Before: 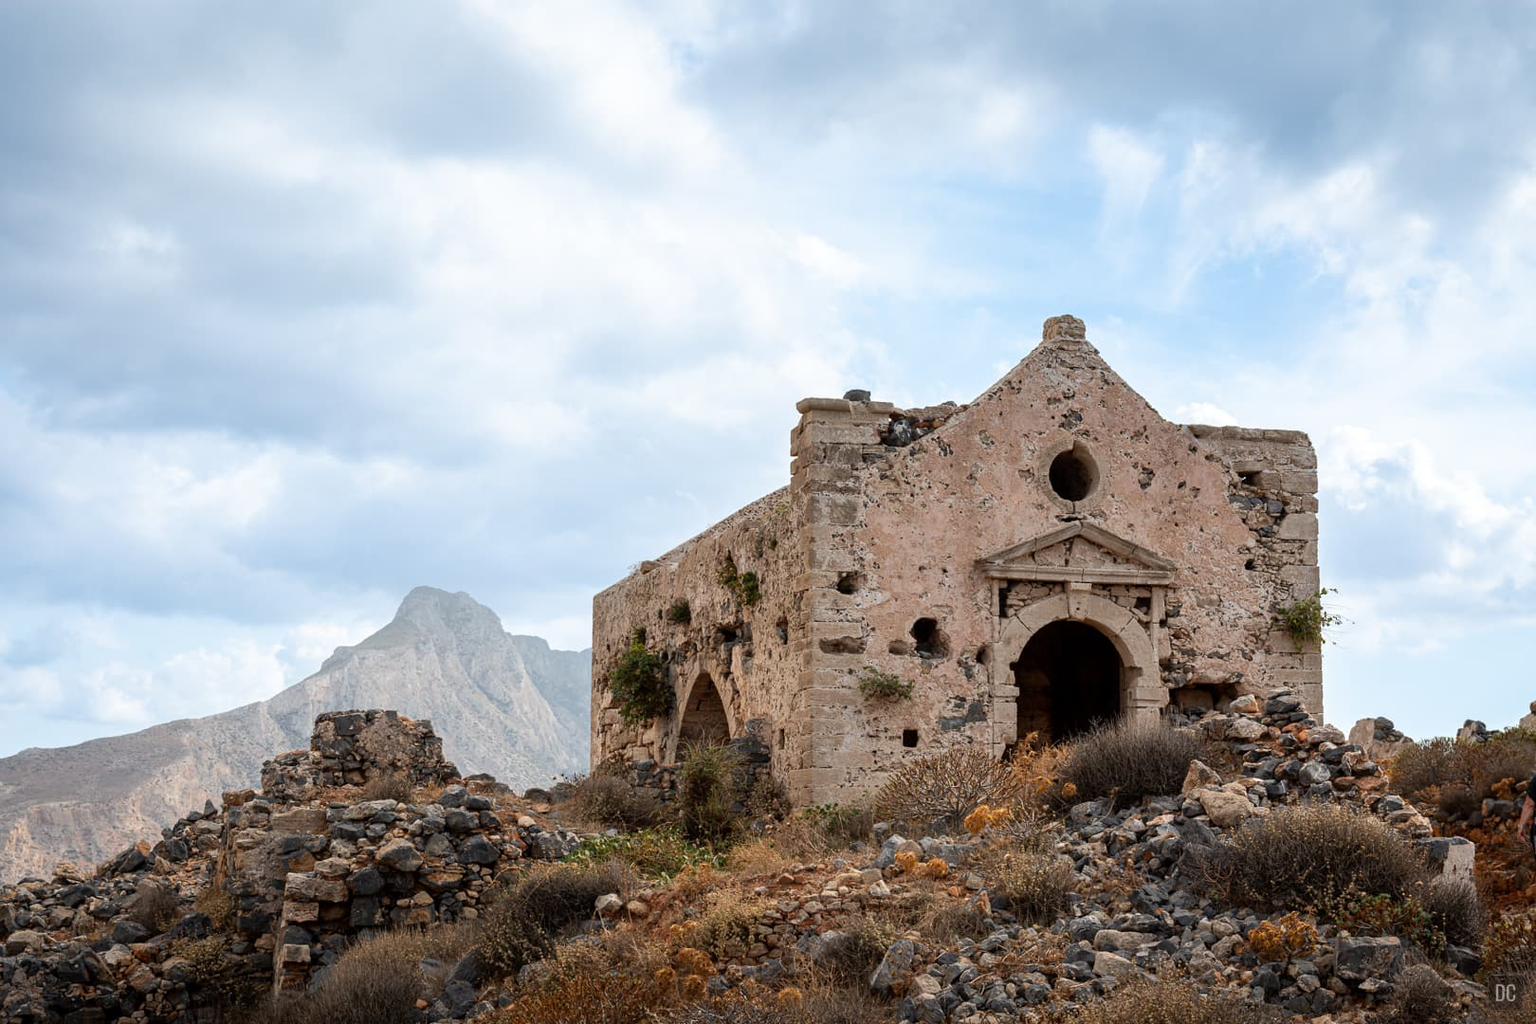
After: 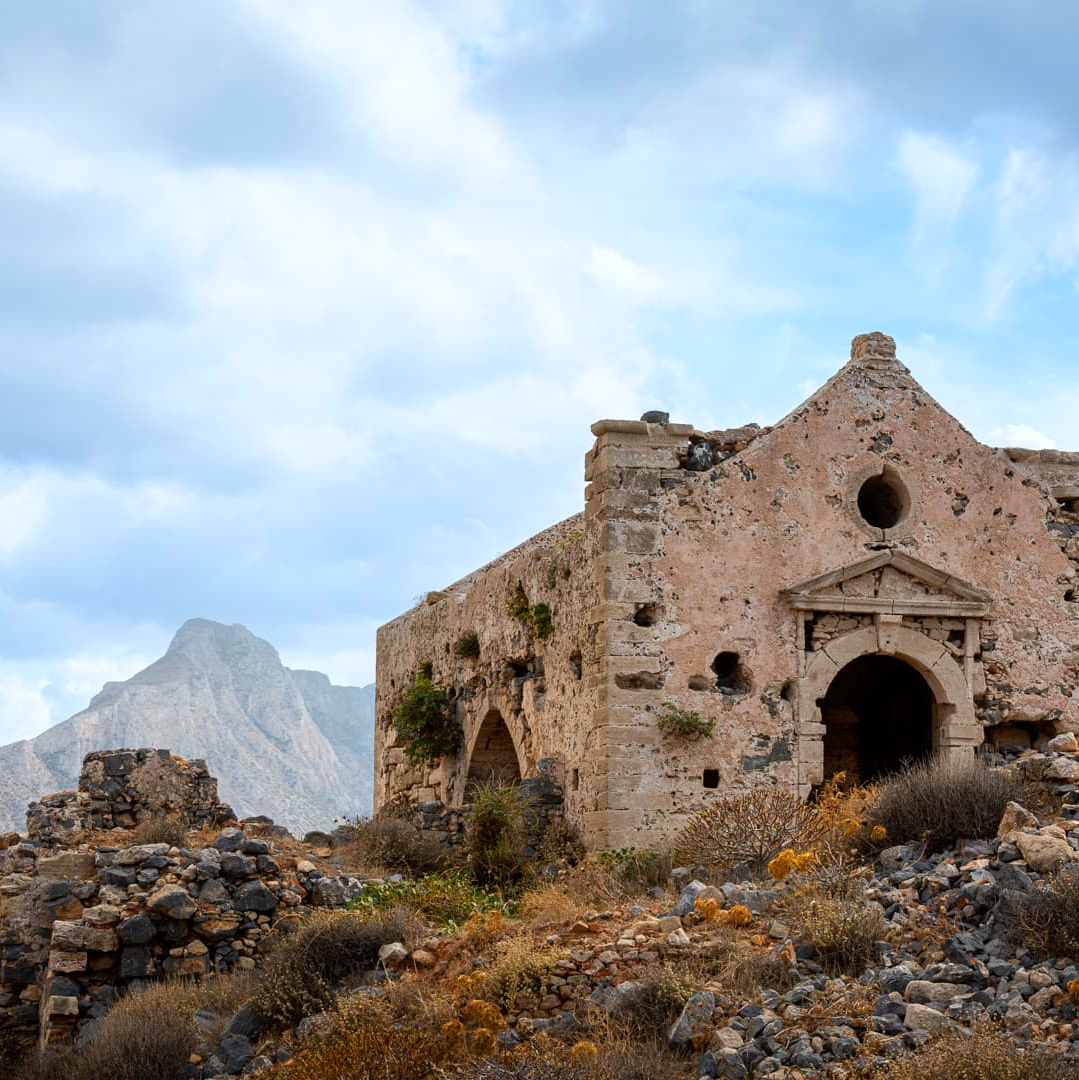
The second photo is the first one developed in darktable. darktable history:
color balance rgb: perceptual saturation grading › global saturation 20%, global vibrance 20%
crop: left 15.419%, right 17.914%
white balance: red 0.982, blue 1.018
